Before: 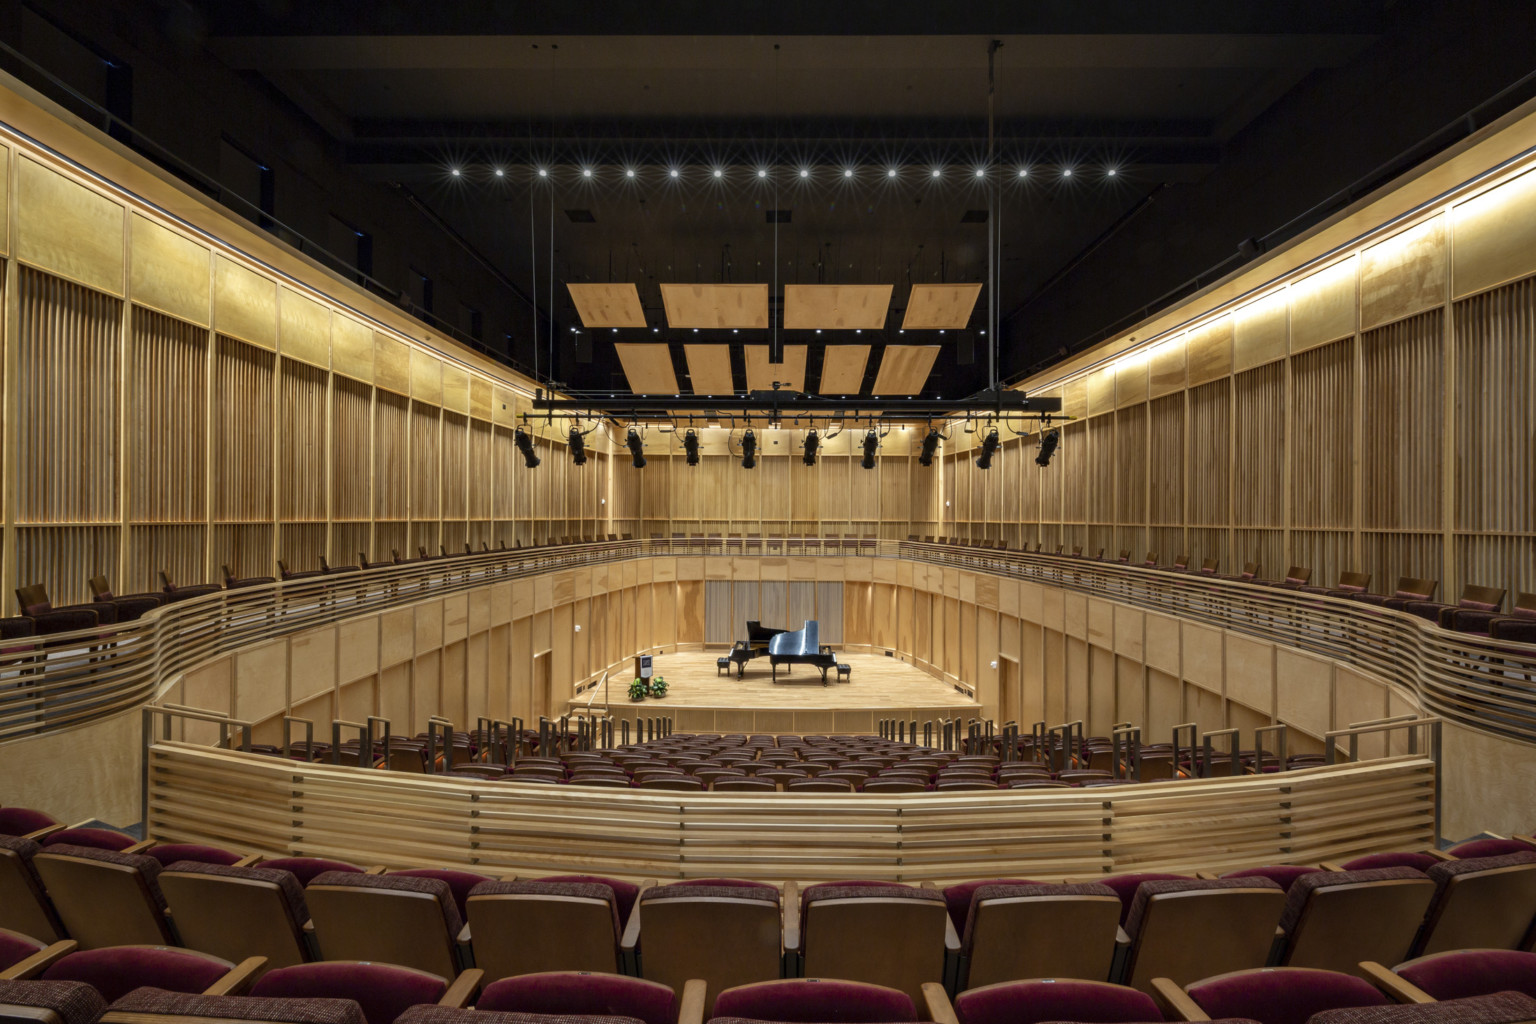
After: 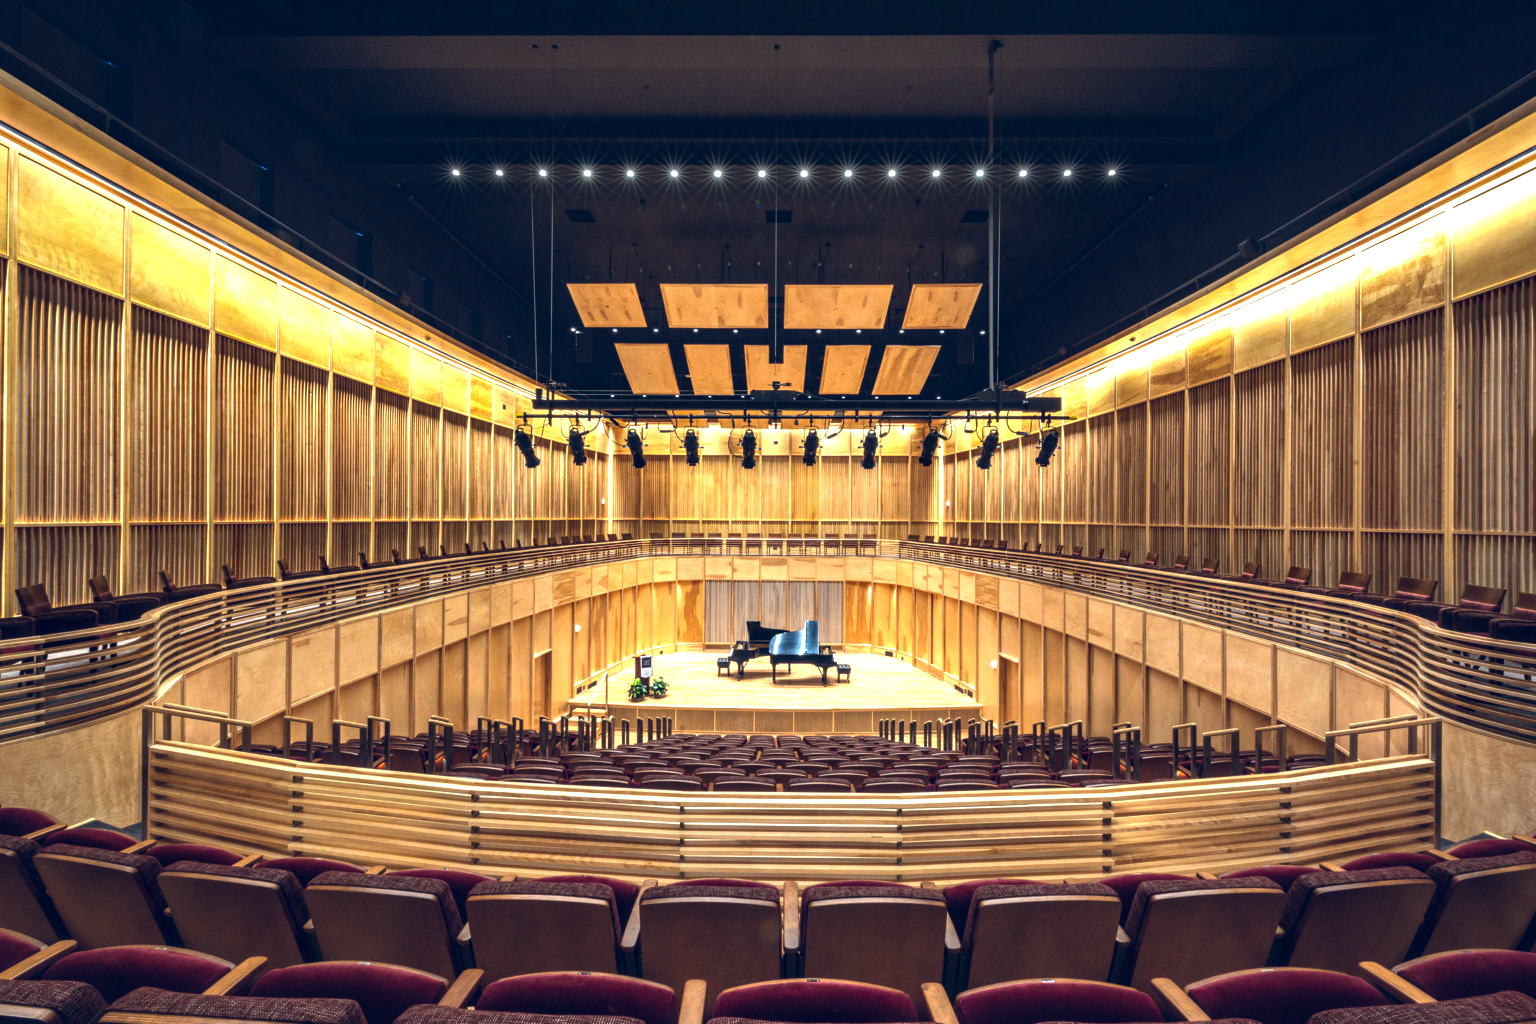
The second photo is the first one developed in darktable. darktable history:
color balance rgb: global offset › luminance 0.379%, global offset › chroma 0.215%, global offset › hue 255.15°, linear chroma grading › global chroma 8.668%, perceptual saturation grading › global saturation -0.151%, perceptual brilliance grading › highlights 47.544%, perceptual brilliance grading › mid-tones 21.706%, perceptual brilliance grading › shadows -6.752%, global vibrance 9.268%
local contrast: on, module defaults
